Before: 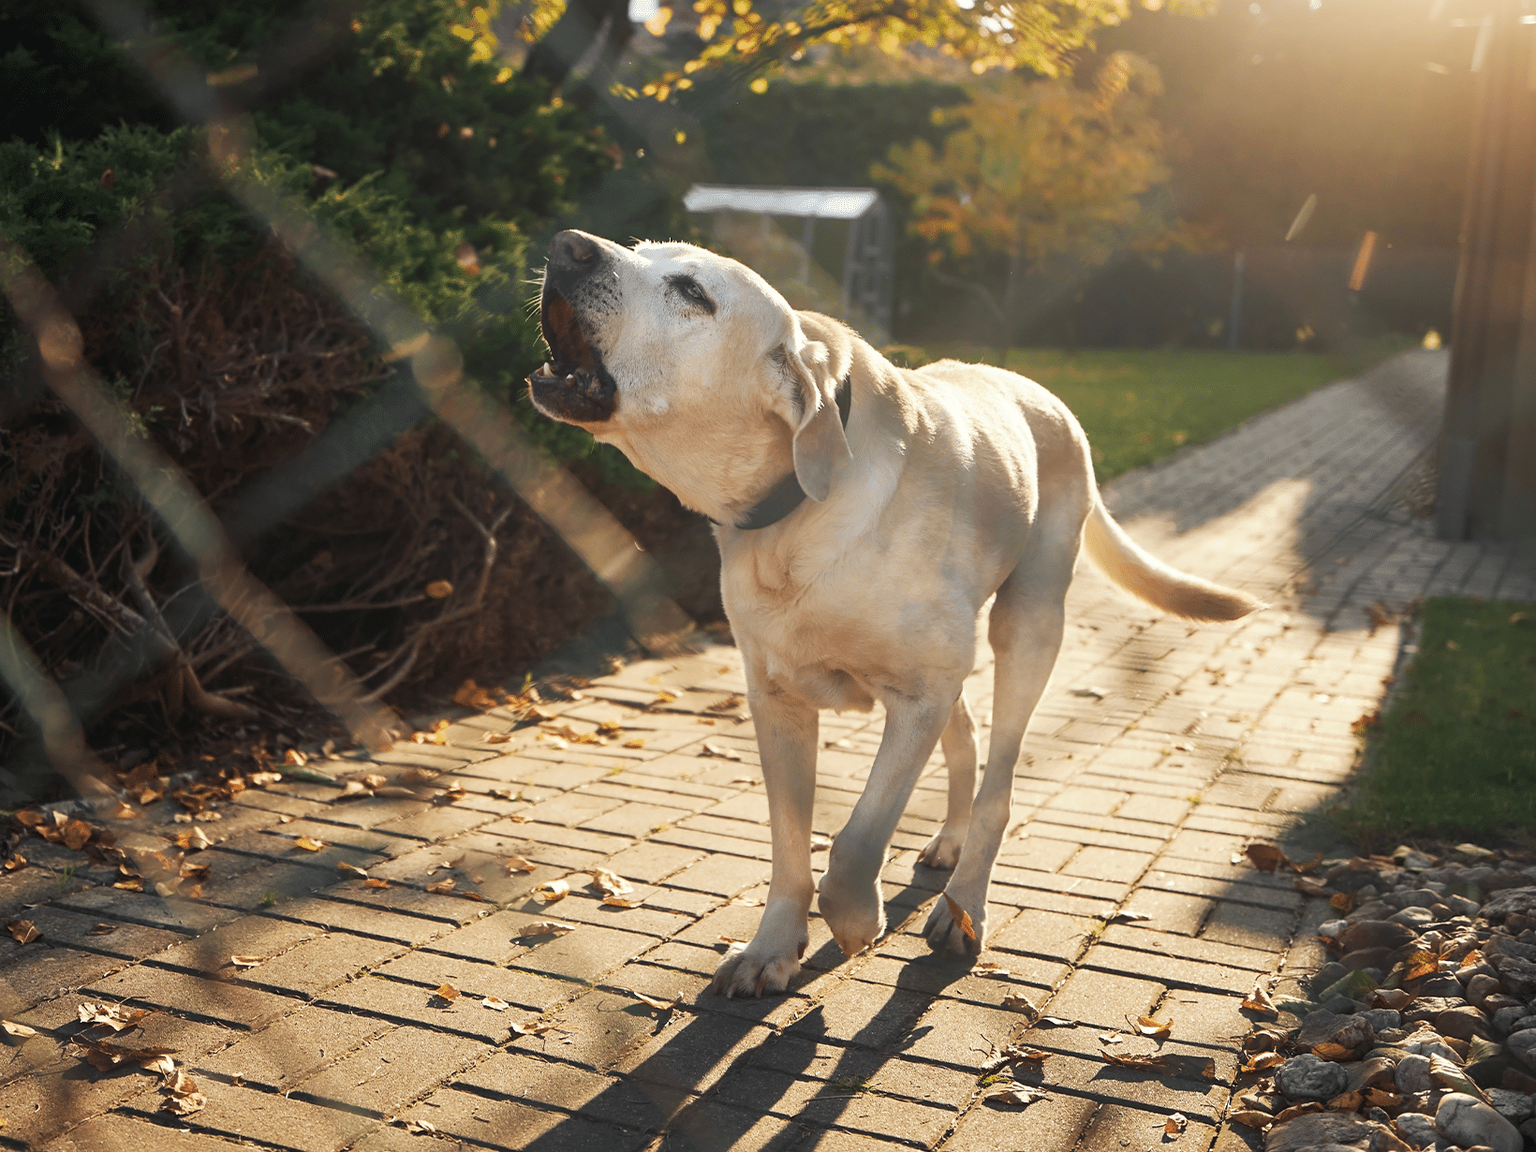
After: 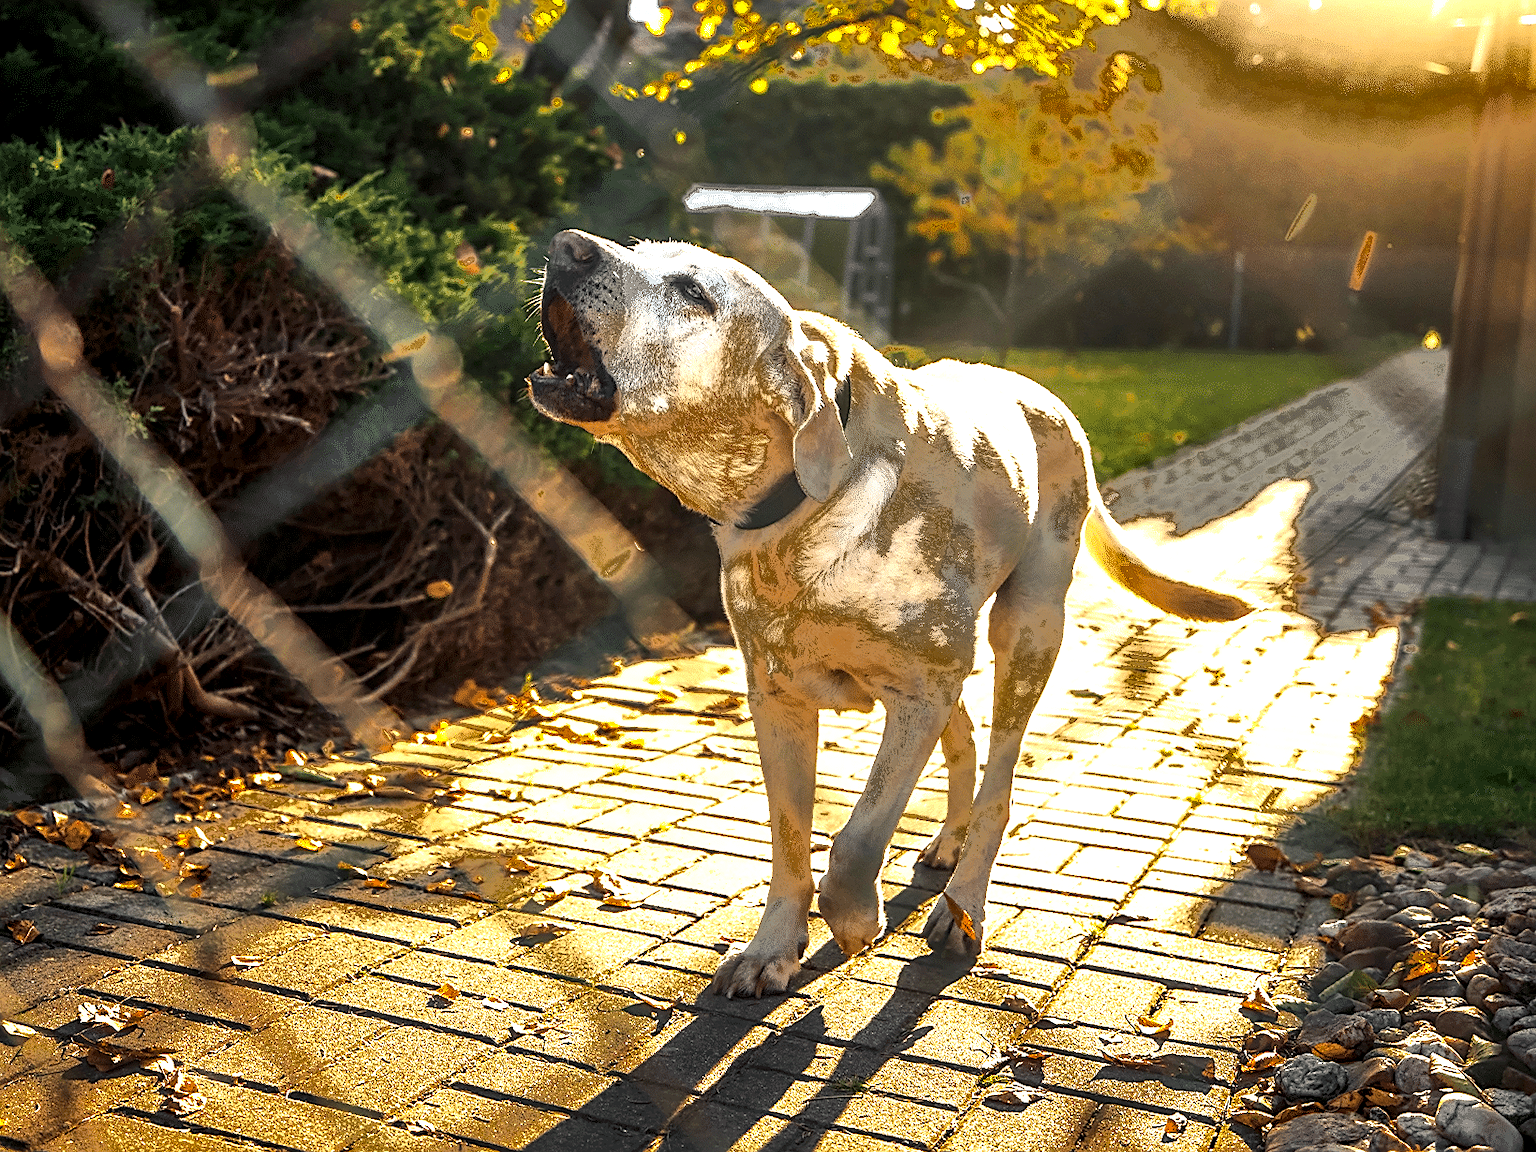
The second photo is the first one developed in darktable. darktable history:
local contrast: highlights 65%, shadows 54%, detail 169%, midtone range 0.514
color balance rgb: linear chroma grading › global chroma 15%, perceptual saturation grading › global saturation 30%
fill light: exposure -0.73 EV, center 0.69, width 2.2
tone equalizer: -8 EV -0.75 EV, -7 EV -0.7 EV, -6 EV -0.6 EV, -5 EV -0.4 EV, -3 EV 0.4 EV, -2 EV 0.6 EV, -1 EV 0.7 EV, +0 EV 0.75 EV, edges refinement/feathering 500, mask exposure compensation -1.57 EV, preserve details no
sharpen: on, module defaults
shadows and highlights: on, module defaults
